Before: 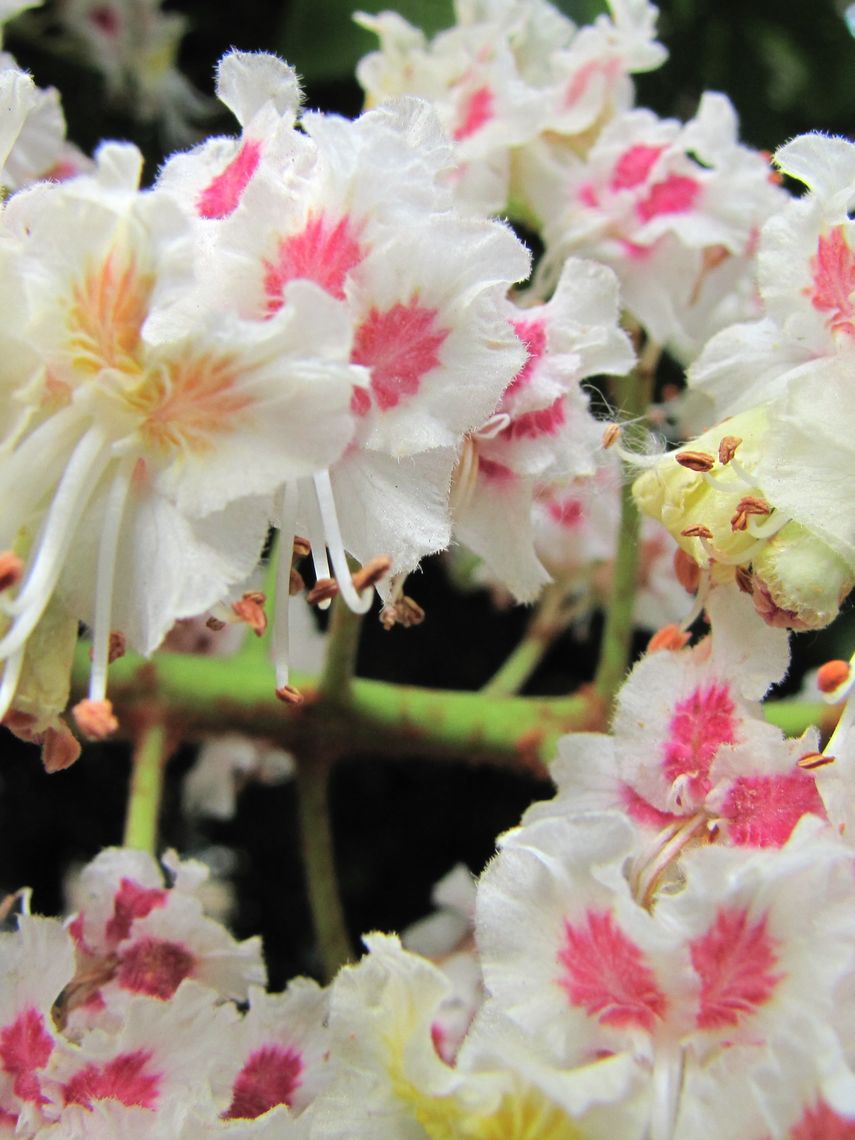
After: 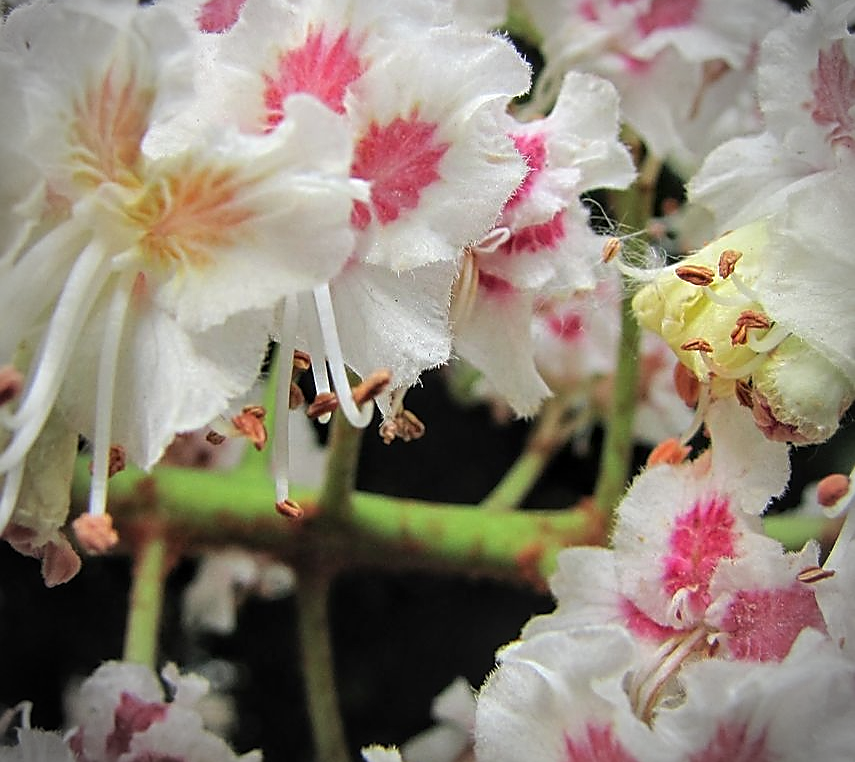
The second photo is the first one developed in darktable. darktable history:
crop: top 16.332%, bottom 16.765%
local contrast: on, module defaults
vignetting: fall-off start 73.56%, brightness -0.613, saturation -0.68, unbound false
sharpen: radius 1.421, amount 1.24, threshold 0.715
